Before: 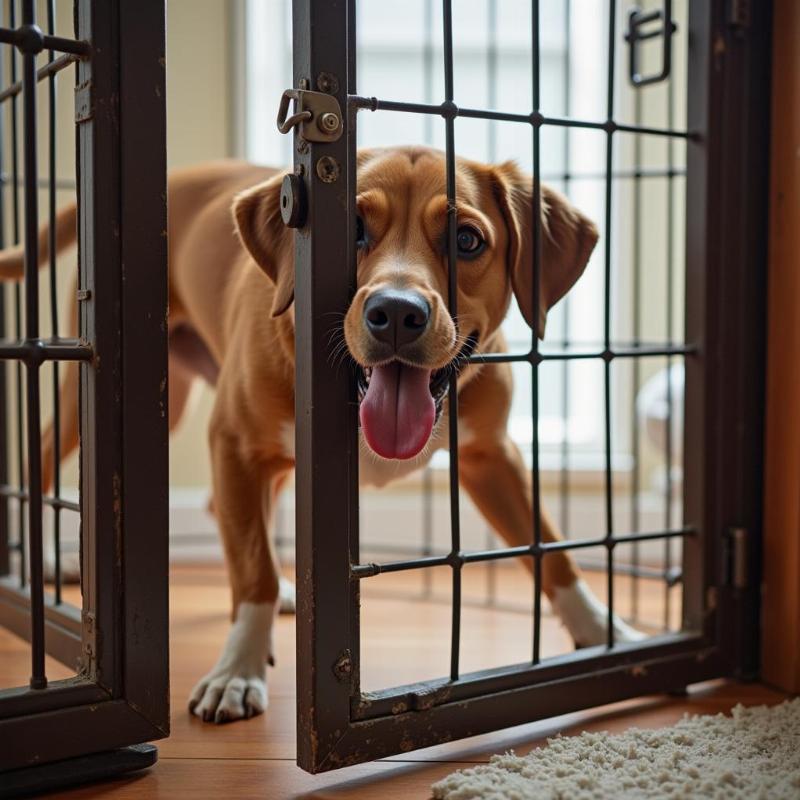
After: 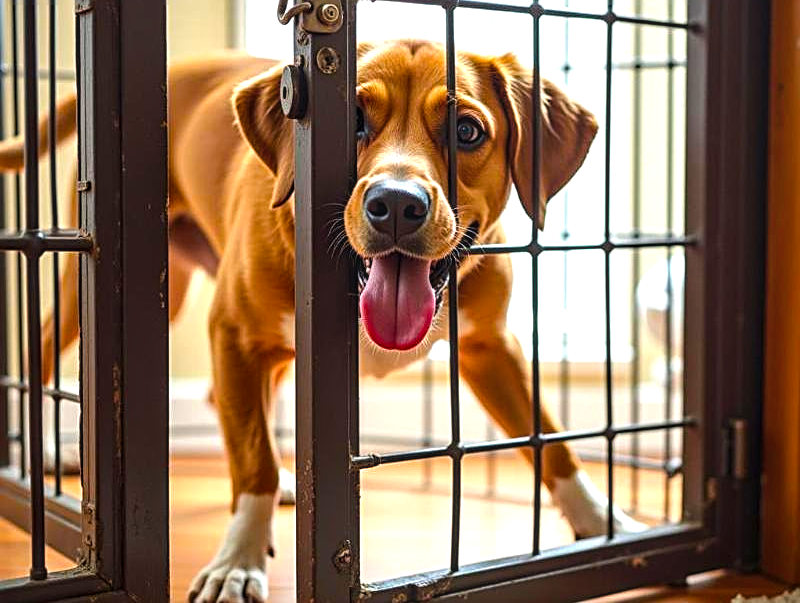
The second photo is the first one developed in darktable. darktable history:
sharpen: on, module defaults
crop: top 13.723%, bottom 10.874%
exposure: black level correction 0, exposure 0.693 EV, compensate highlight preservation false
local contrast: on, module defaults
tone equalizer: -8 EV -0.408 EV, -7 EV -0.365 EV, -6 EV -0.363 EV, -5 EV -0.237 EV, -3 EV 0.248 EV, -2 EV 0.305 EV, -1 EV 0.409 EV, +0 EV 0.422 EV, smoothing diameter 2.2%, edges refinement/feathering 23.43, mask exposure compensation -1.57 EV, filter diffusion 5
color balance rgb: perceptual saturation grading › global saturation 40.667%
shadows and highlights: radius 90.45, shadows -15.5, white point adjustment 0.169, highlights 31.5, compress 48.32%, soften with gaussian
